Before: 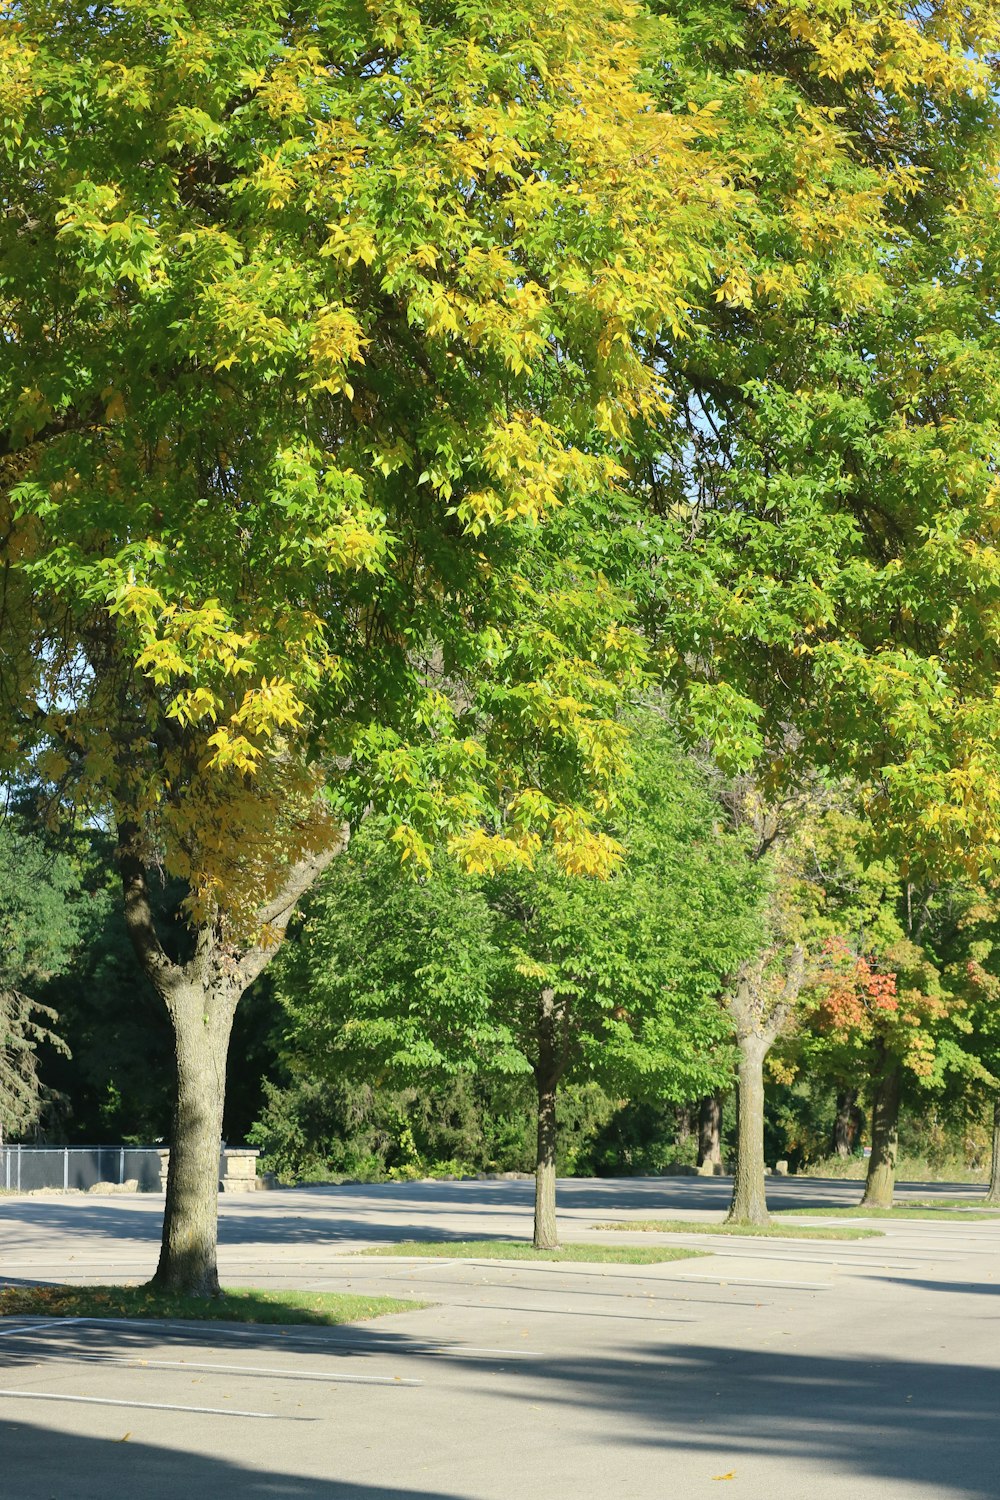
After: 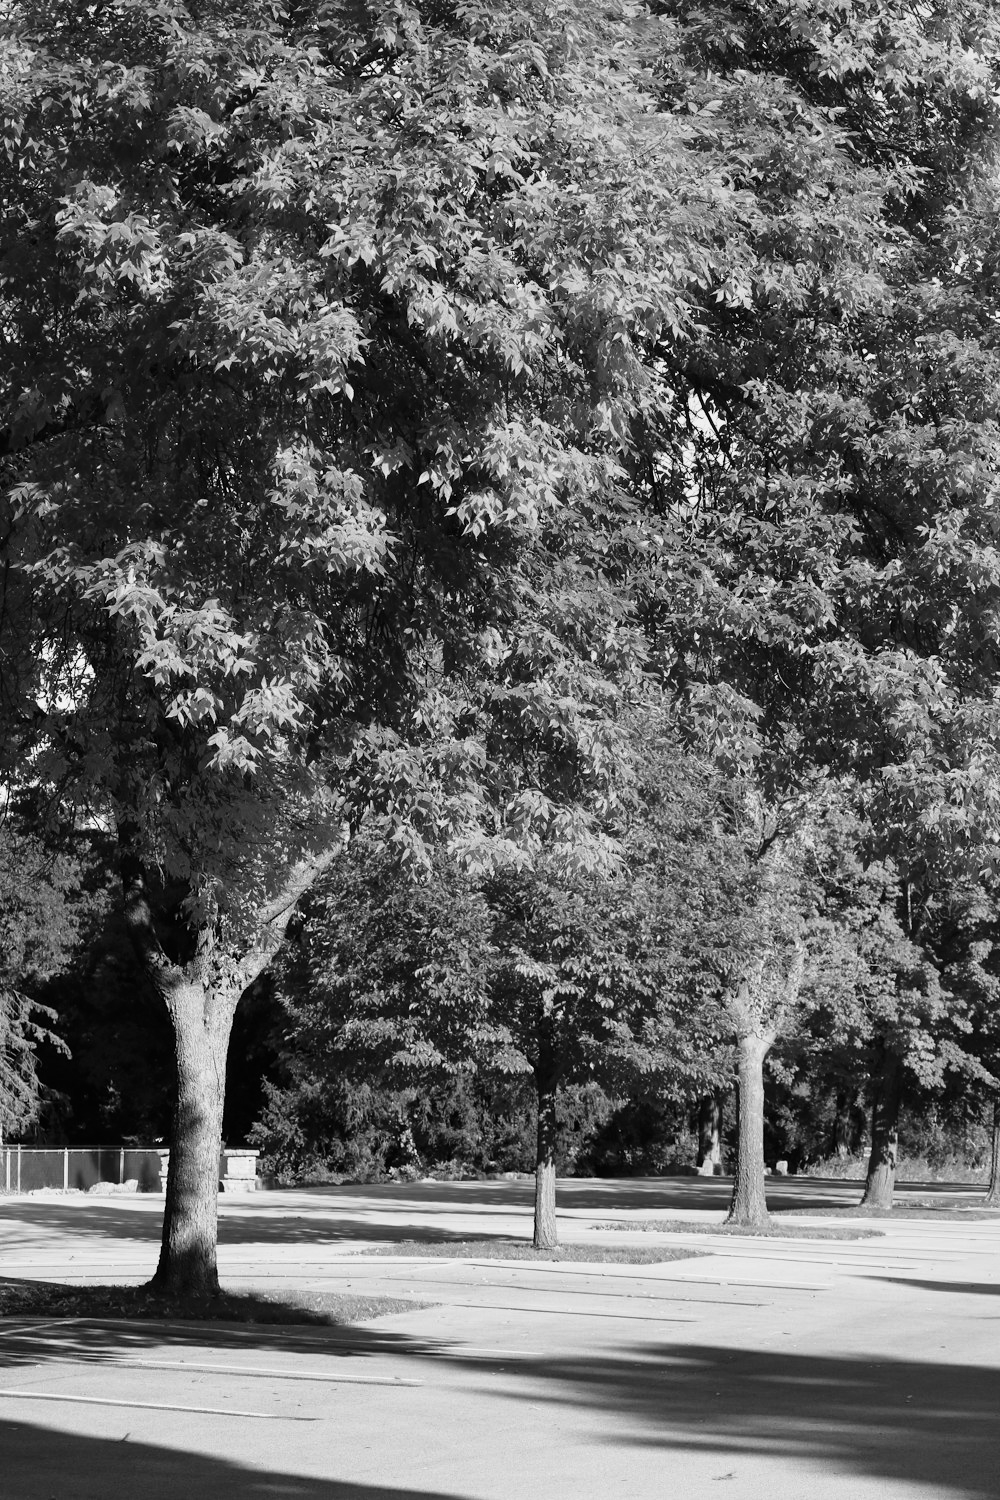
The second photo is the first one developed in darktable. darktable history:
tone curve: curves: ch0 [(0, 0) (0.042, 0.01) (0.223, 0.123) (0.59, 0.574) (0.802, 0.868) (1, 1)], color space Lab, linked channels, preserve colors none
color calibration "t3mujinpack channel mixer": output gray [0.23, 0.37, 0.4, 0], gray › normalize channels true, illuminant same as pipeline (D50), adaptation XYZ, x 0.346, y 0.359, gamut compression 0
